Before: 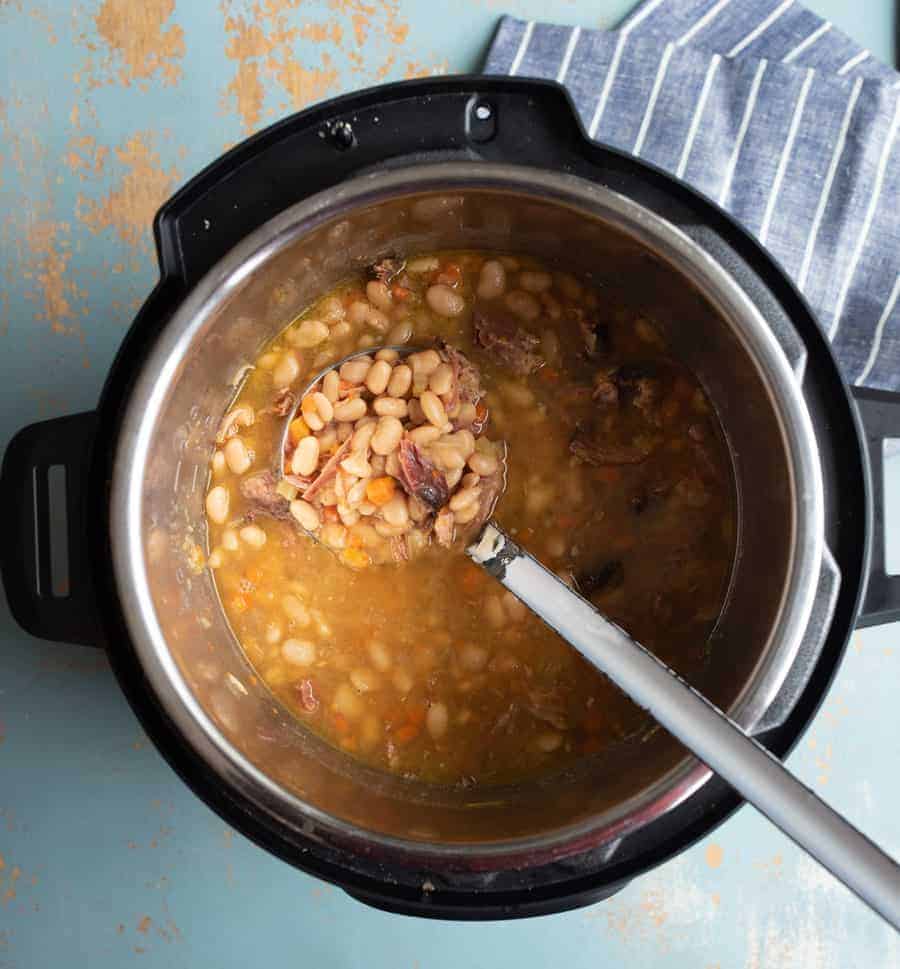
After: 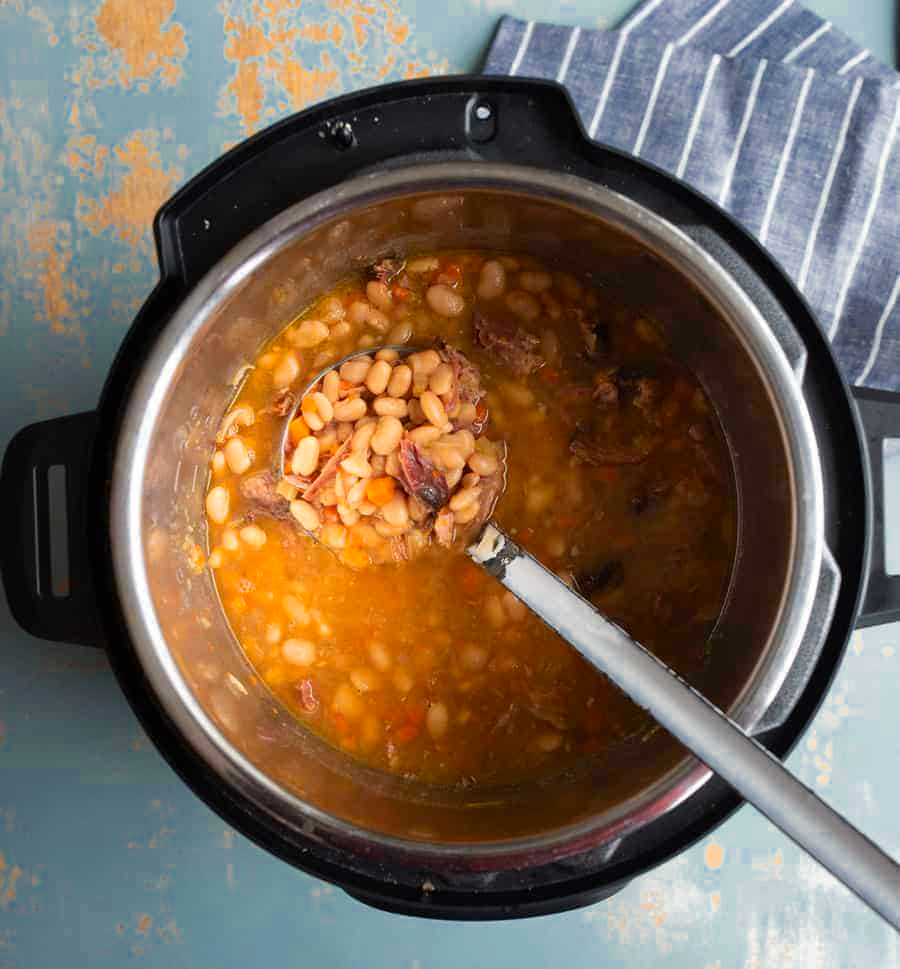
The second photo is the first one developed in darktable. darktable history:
exposure: compensate highlight preservation false
color zones: curves: ch0 [(0, 0.499) (0.143, 0.5) (0.286, 0.5) (0.429, 0.476) (0.571, 0.284) (0.714, 0.243) (0.857, 0.449) (1, 0.499)]; ch1 [(0, 0.532) (0.143, 0.645) (0.286, 0.696) (0.429, 0.211) (0.571, 0.504) (0.714, 0.493) (0.857, 0.495) (1, 0.532)]; ch2 [(0, 0.5) (0.143, 0.5) (0.286, 0.427) (0.429, 0.324) (0.571, 0.5) (0.714, 0.5) (0.857, 0.5) (1, 0.5)]
